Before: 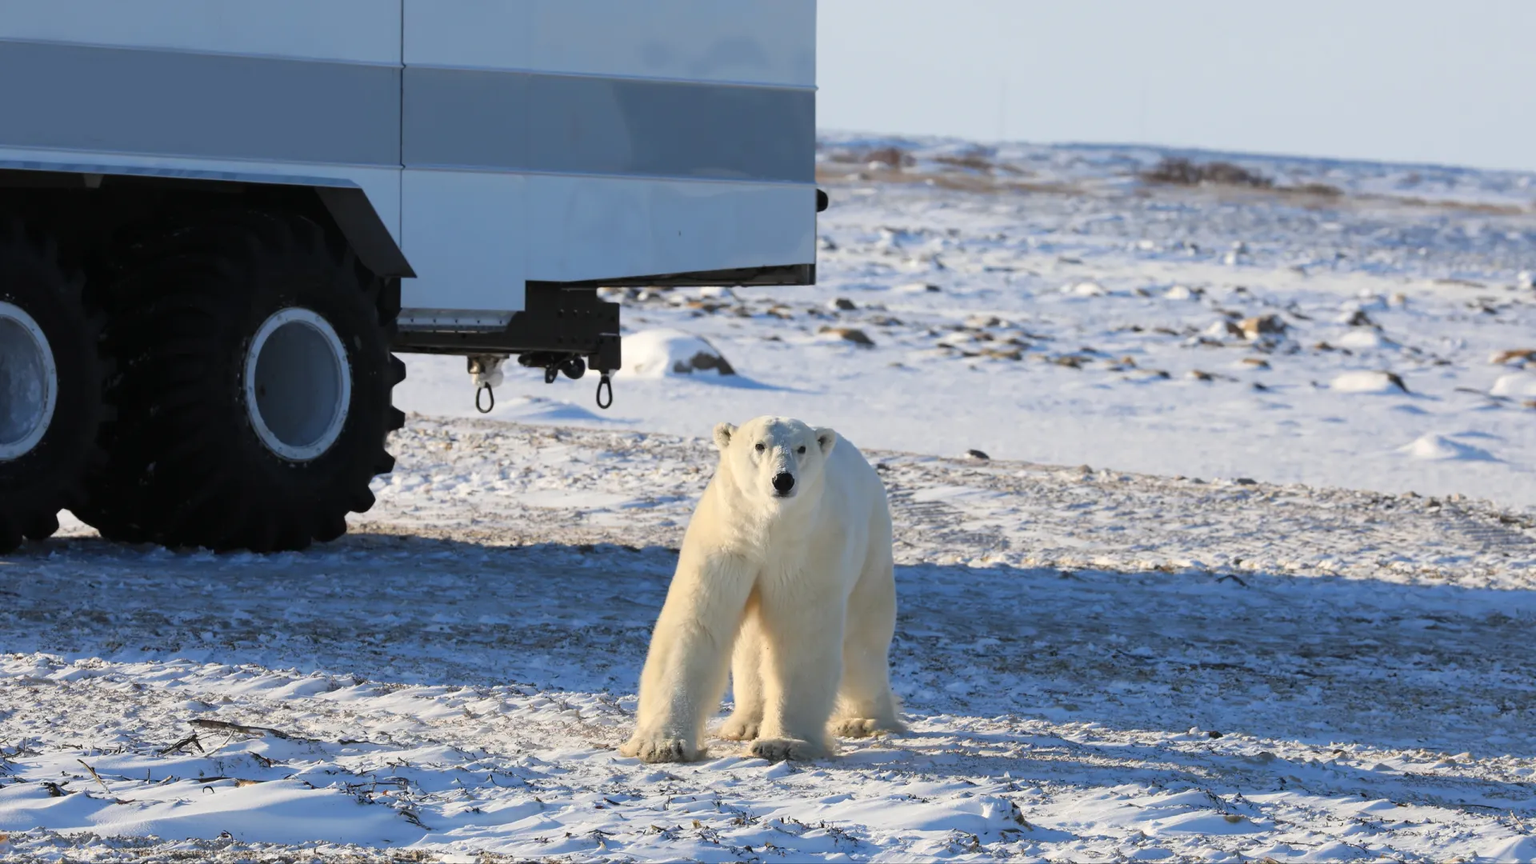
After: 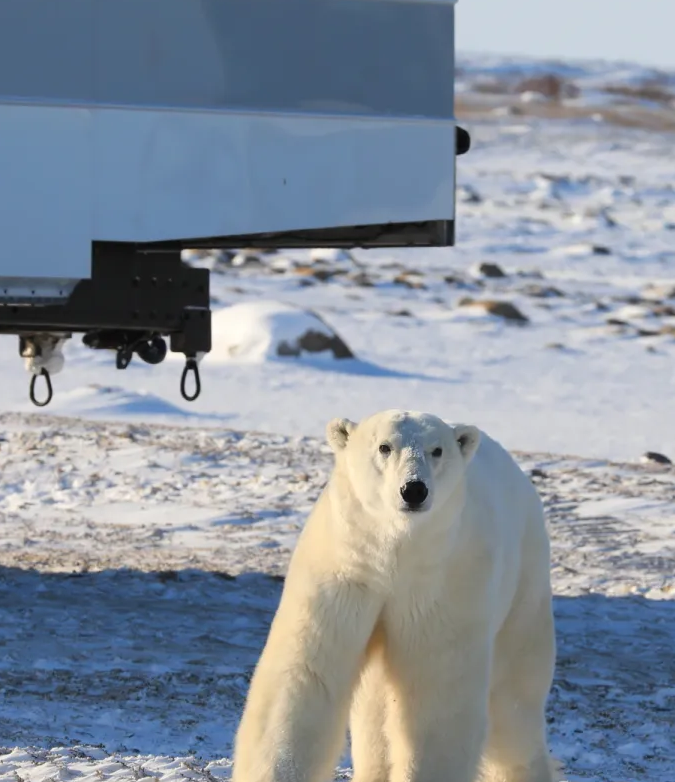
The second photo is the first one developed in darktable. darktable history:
crop and rotate: left 29.476%, top 10.214%, right 35.32%, bottom 17.333%
